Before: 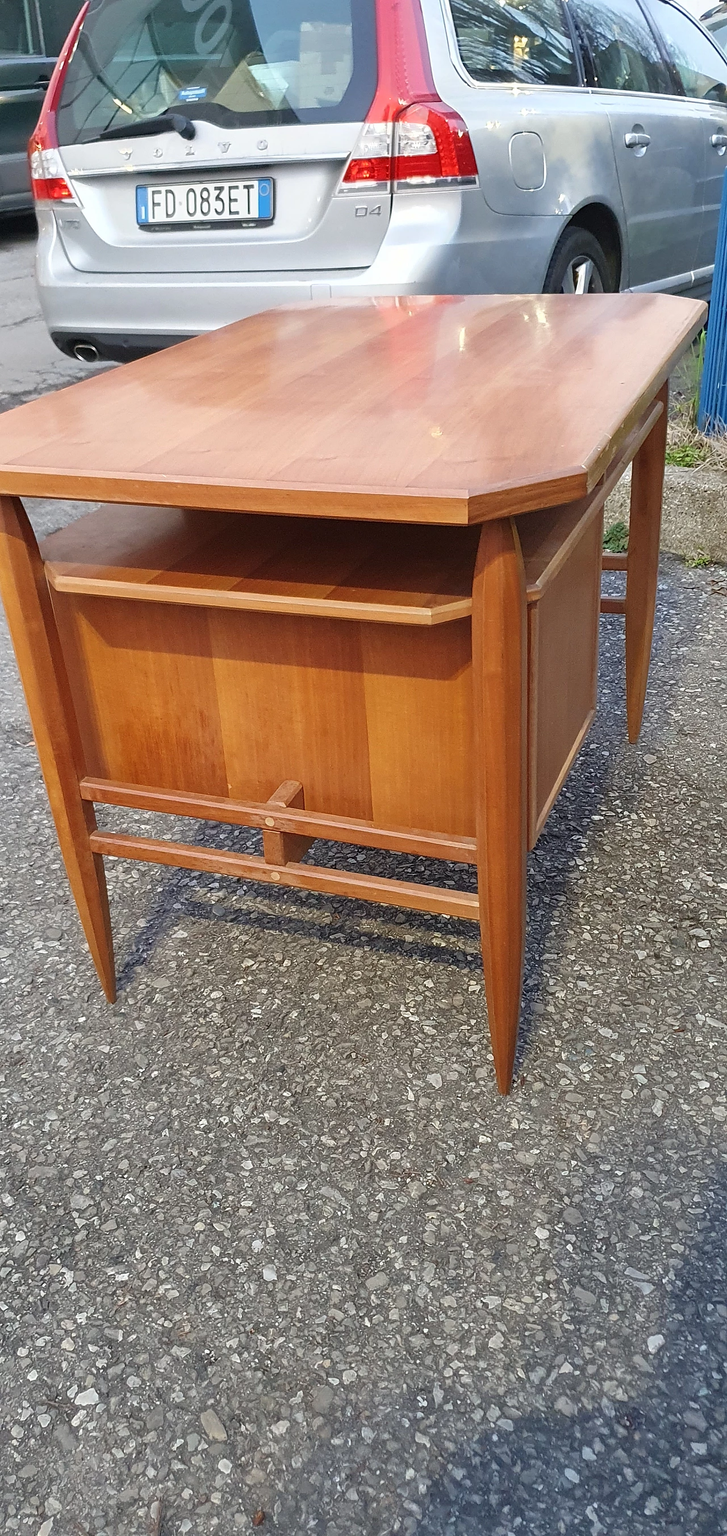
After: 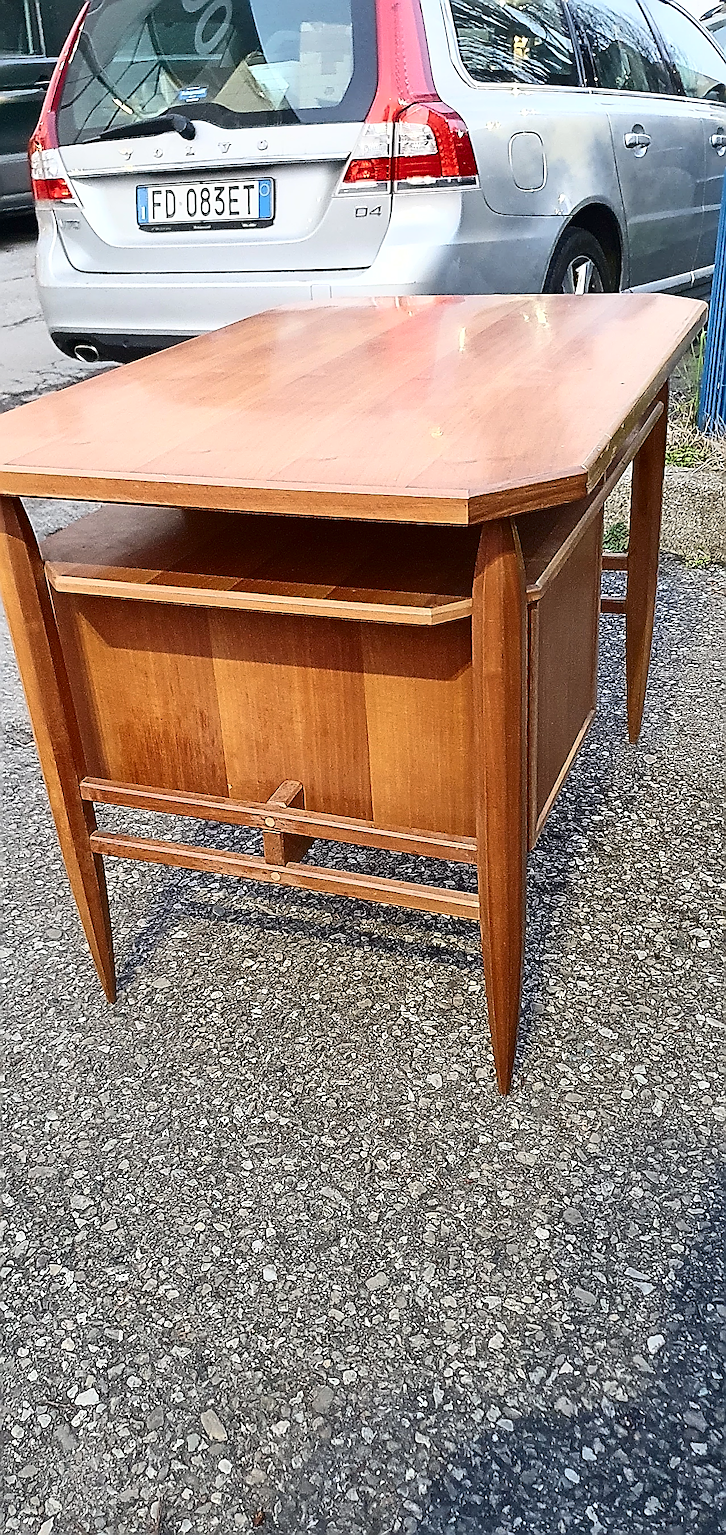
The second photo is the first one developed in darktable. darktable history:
contrast brightness saturation: contrast 0.297
sharpen: amount 1.847
